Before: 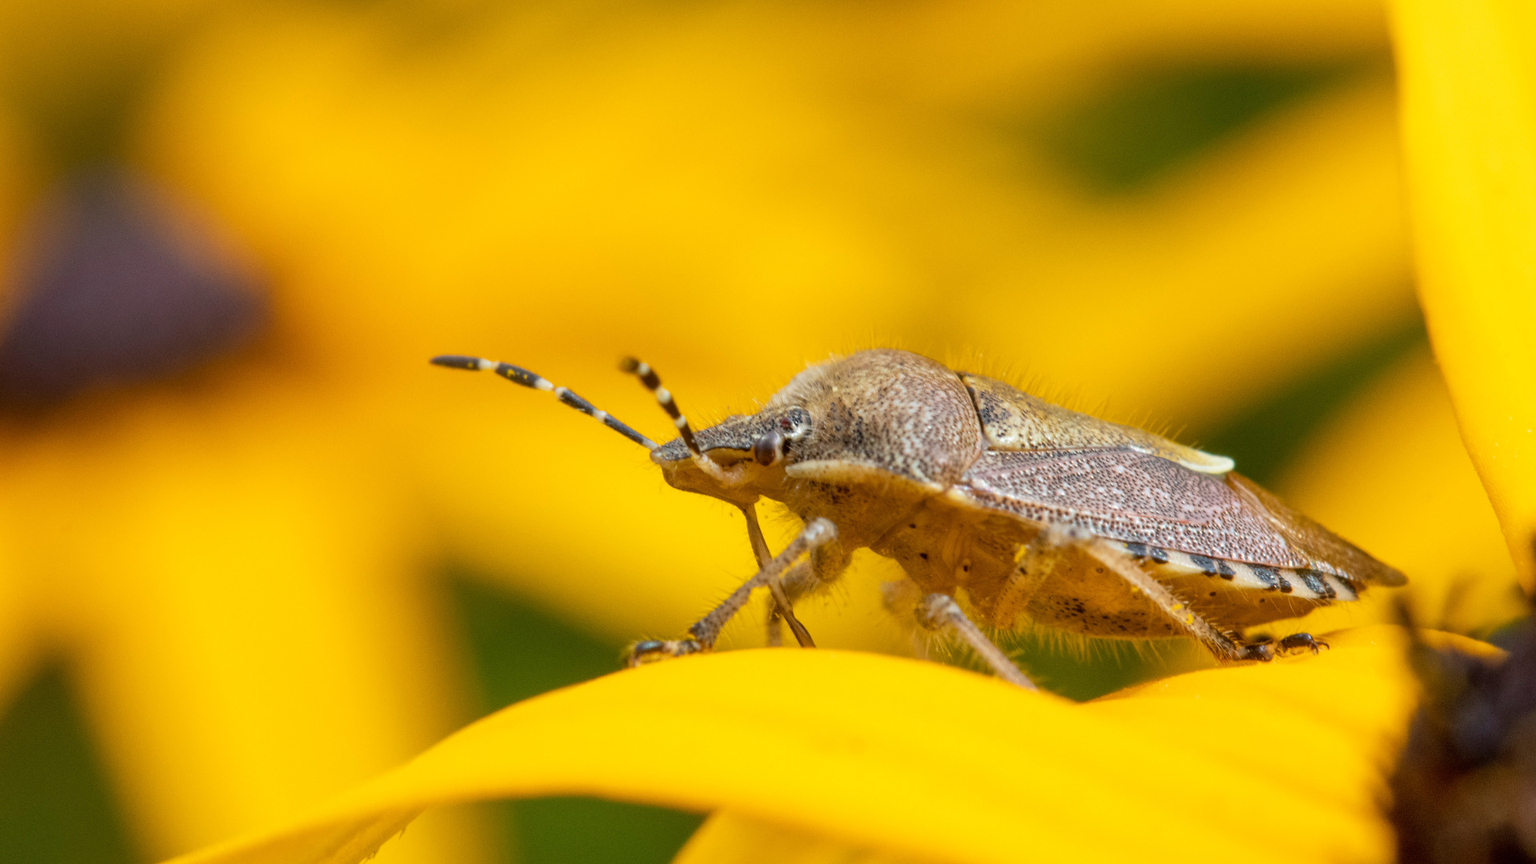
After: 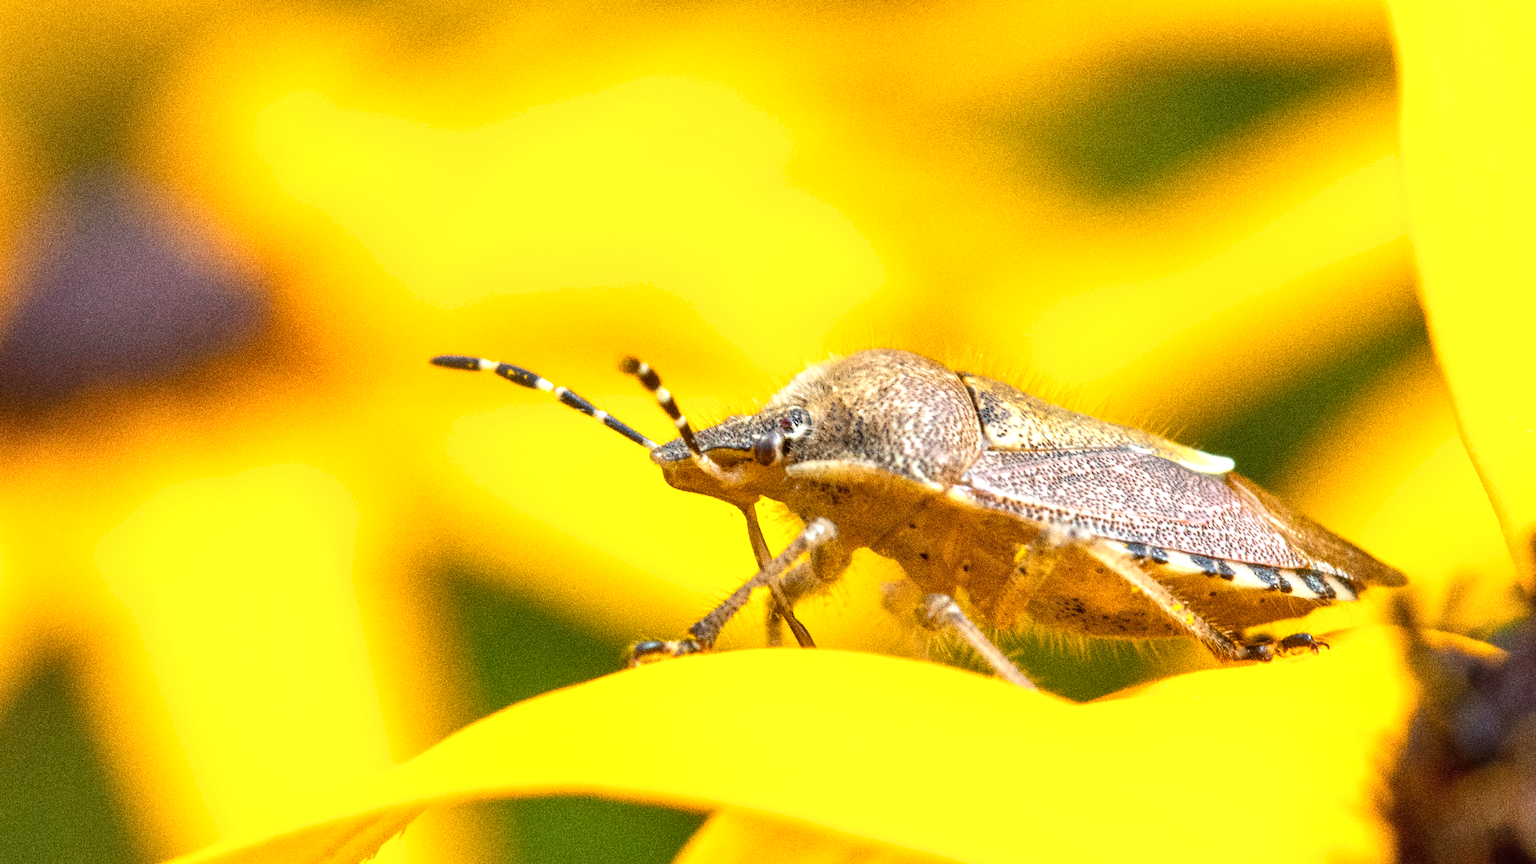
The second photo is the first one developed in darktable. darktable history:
exposure: black level correction 0, exposure 0.9 EV, compensate highlight preservation false
shadows and highlights: shadows 37.27, highlights -28.18, soften with gaussian
grain: coarseness 10.62 ISO, strength 55.56%
